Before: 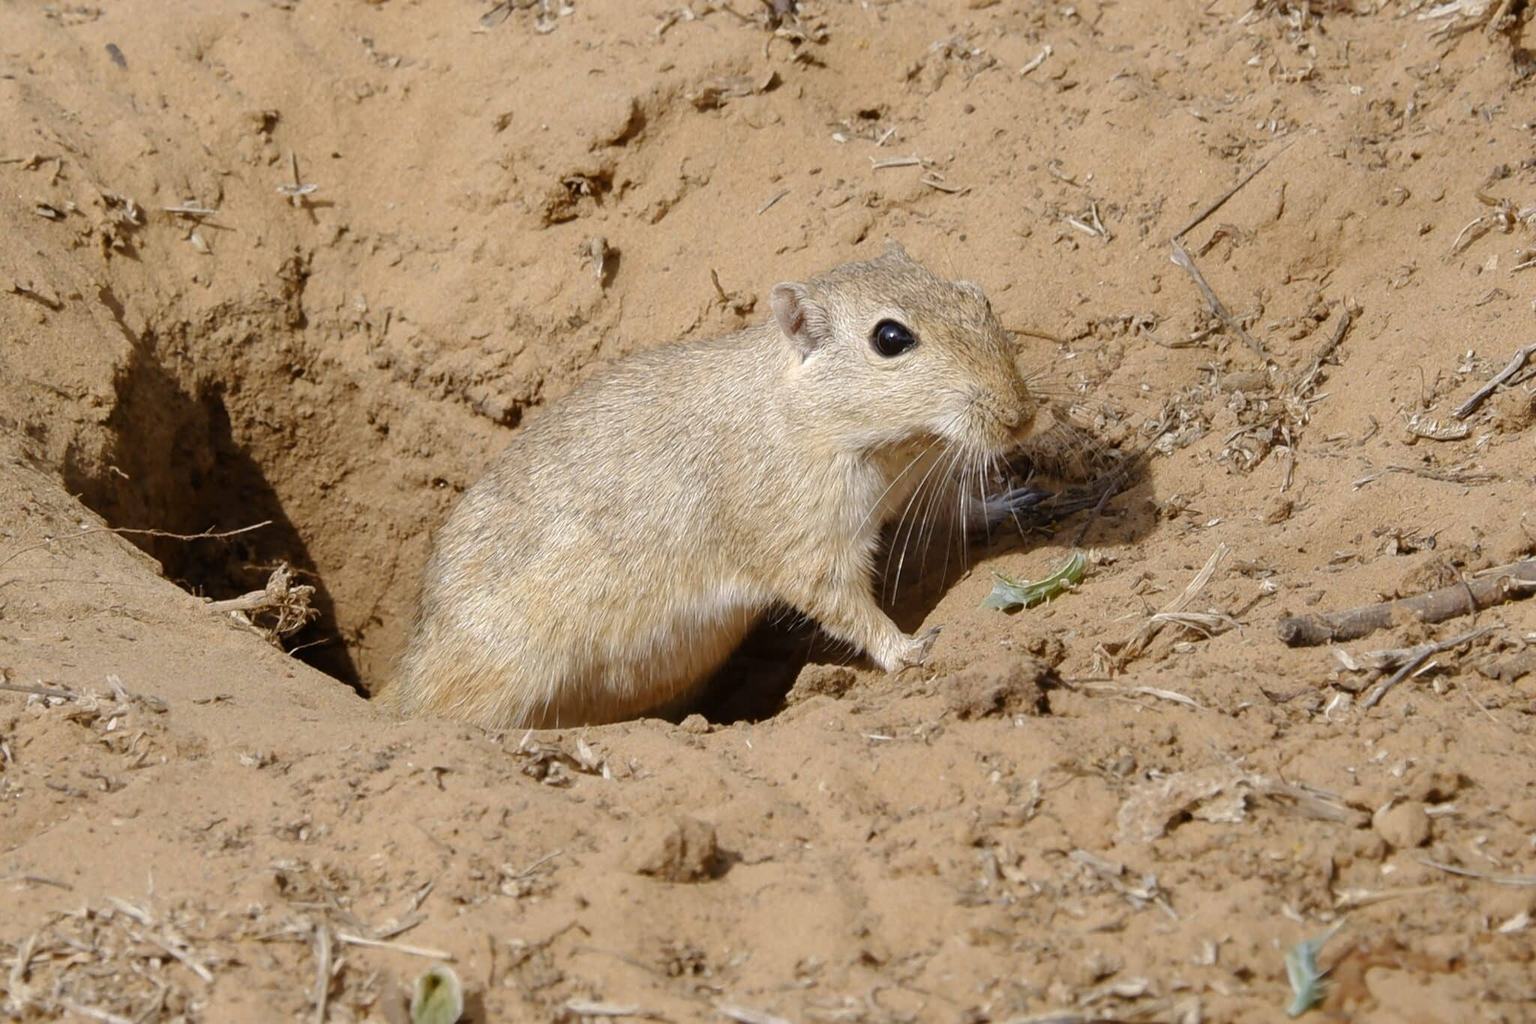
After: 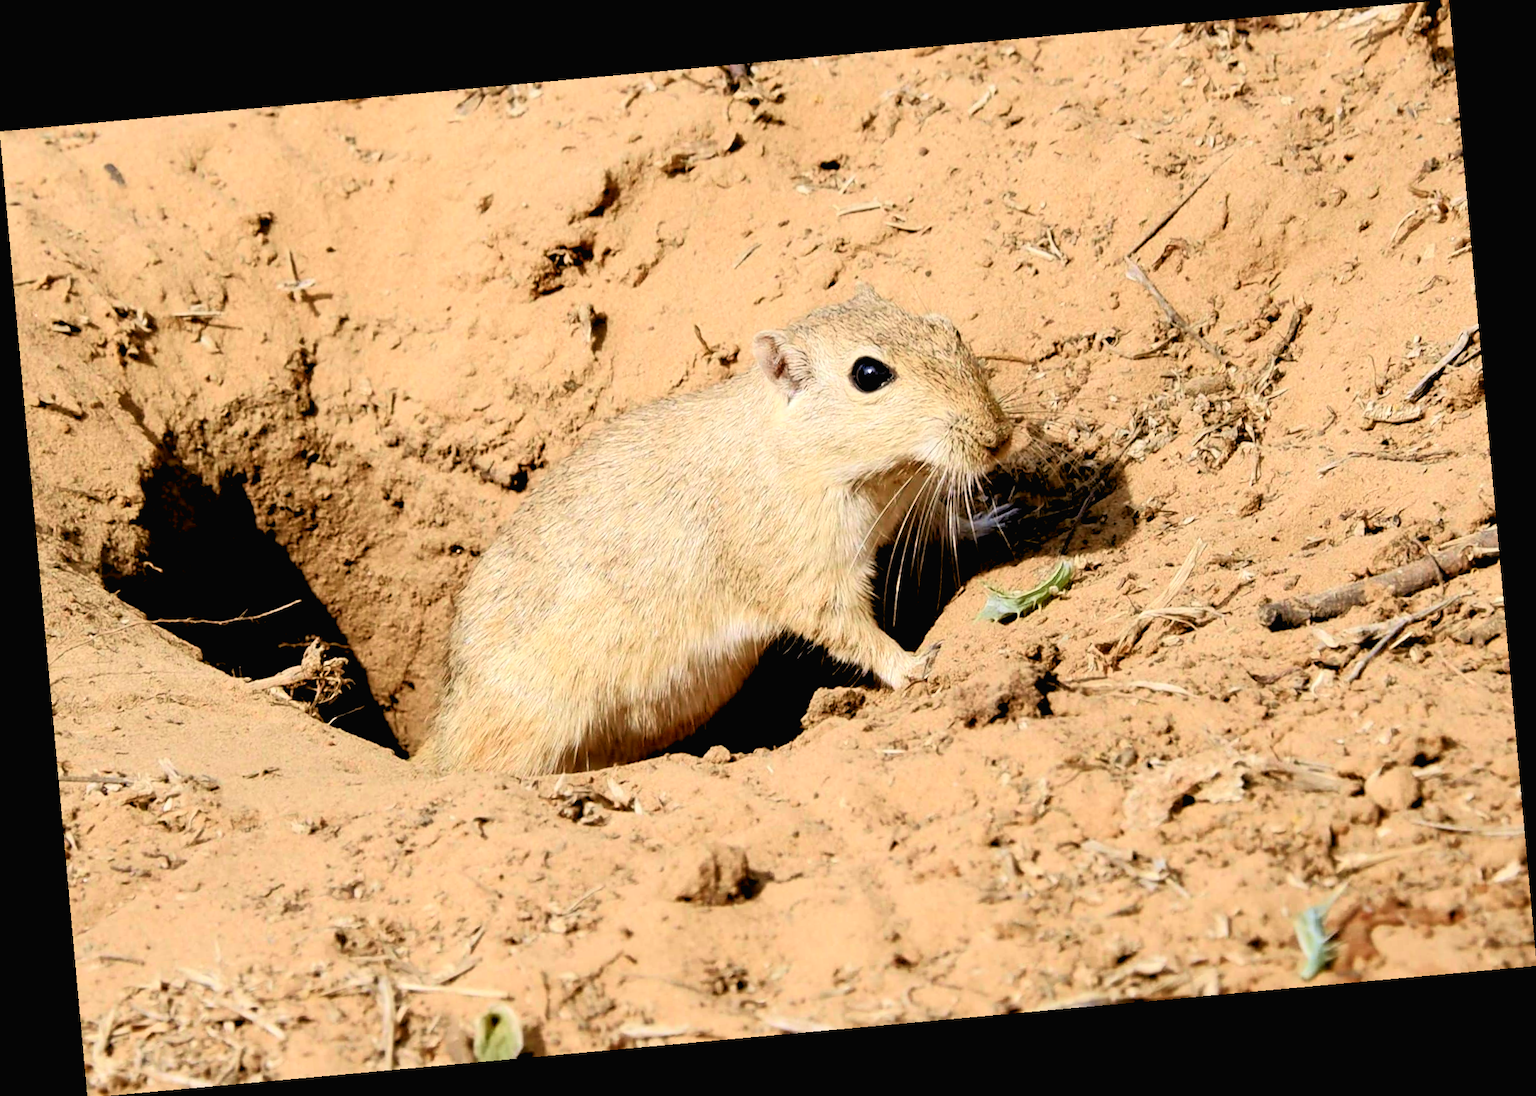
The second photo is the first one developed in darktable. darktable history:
tone curve: curves: ch0 [(0, 0.013) (0.074, 0.044) (0.251, 0.234) (0.472, 0.511) (0.63, 0.752) (0.746, 0.866) (0.899, 0.956) (1, 1)]; ch1 [(0, 0) (0.08, 0.08) (0.347, 0.394) (0.455, 0.441) (0.5, 0.5) (0.517, 0.53) (0.563, 0.611) (0.617, 0.682) (0.756, 0.788) (0.92, 0.92) (1, 1)]; ch2 [(0, 0) (0.096, 0.056) (0.304, 0.204) (0.5, 0.5) (0.539, 0.575) (0.597, 0.644) (0.92, 0.92) (1, 1)], color space Lab, independent channels, preserve colors none
rotate and perspective: rotation -5.2°, automatic cropping off
rgb levels: levels [[0.029, 0.461, 0.922], [0, 0.5, 1], [0, 0.5, 1]]
